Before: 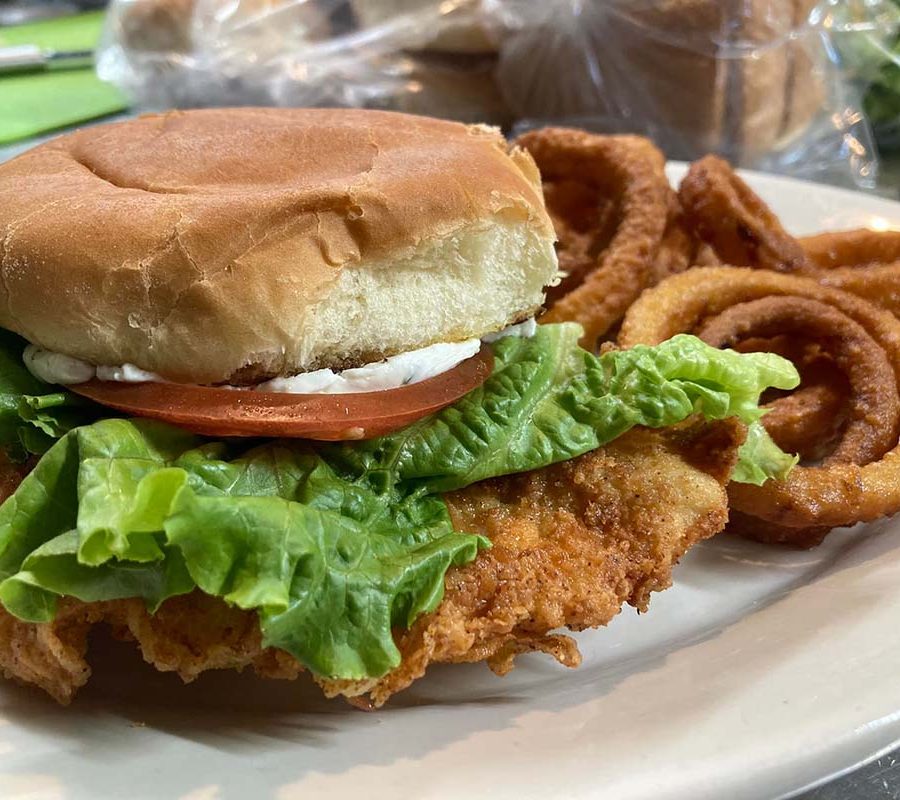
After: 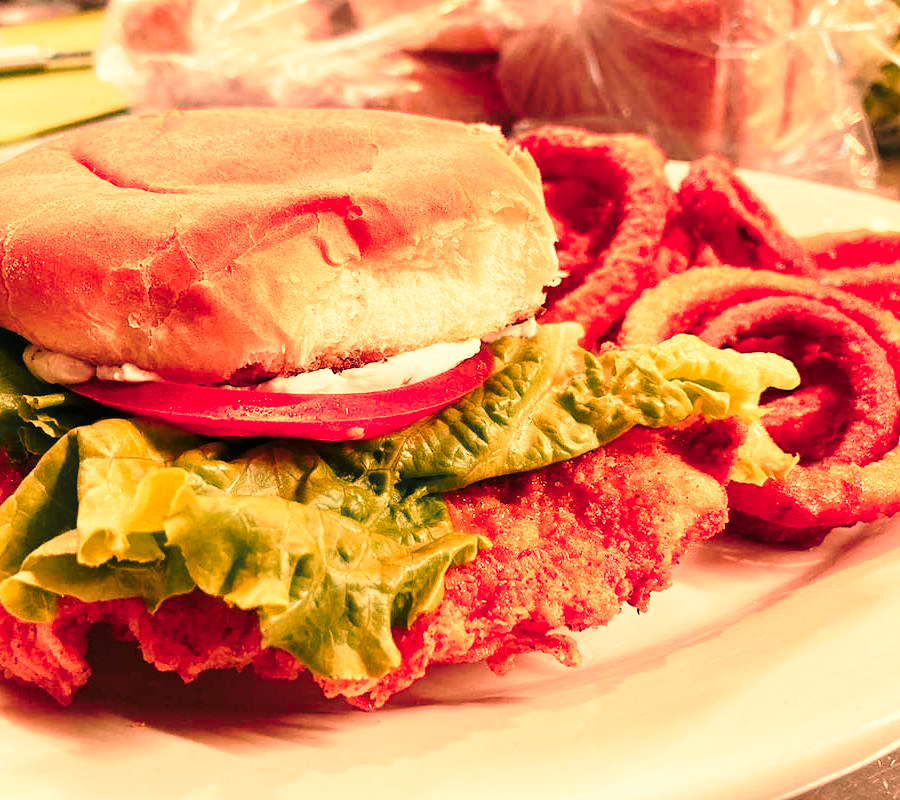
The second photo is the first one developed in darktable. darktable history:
base curve: curves: ch0 [(0, 0) (0.028, 0.03) (0.121, 0.232) (0.46, 0.748) (0.859, 0.968) (1, 1)], preserve colors none
white balance: red 1.467, blue 0.684
color zones: curves: ch1 [(0.263, 0.53) (0.376, 0.287) (0.487, 0.512) (0.748, 0.547) (1, 0.513)]; ch2 [(0.262, 0.45) (0.751, 0.477)], mix 31.98%
